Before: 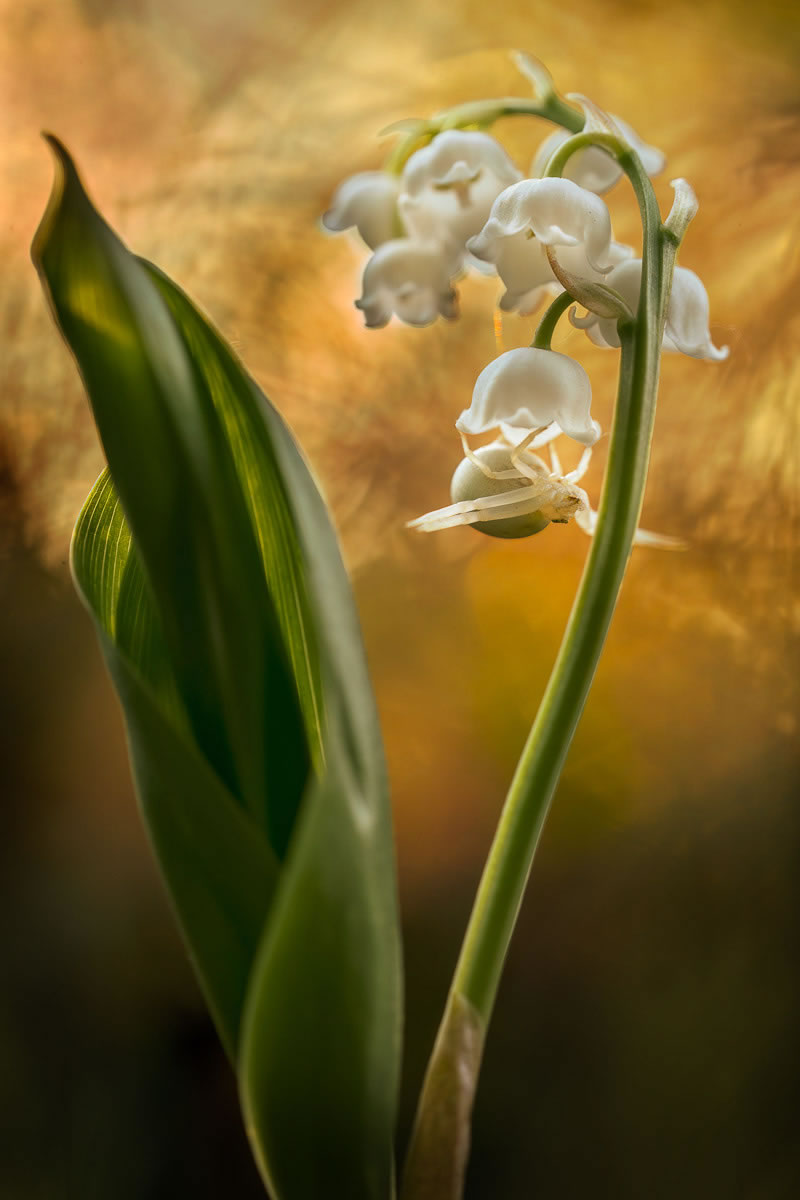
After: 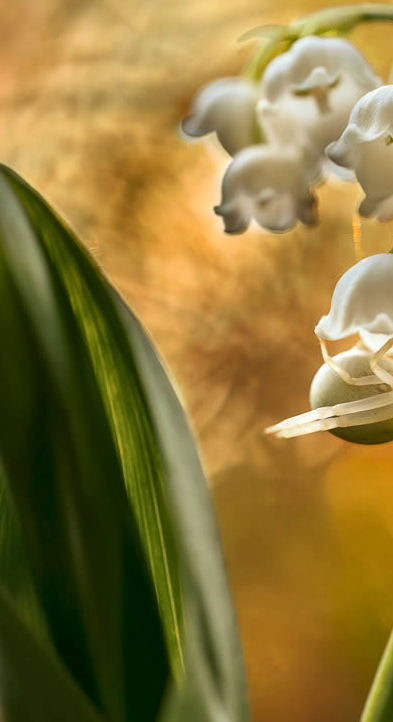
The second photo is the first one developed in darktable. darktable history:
local contrast: mode bilateral grid, contrast 24, coarseness 60, detail 151%, midtone range 0.2
crop: left 17.716%, top 7.878%, right 33.096%, bottom 31.951%
